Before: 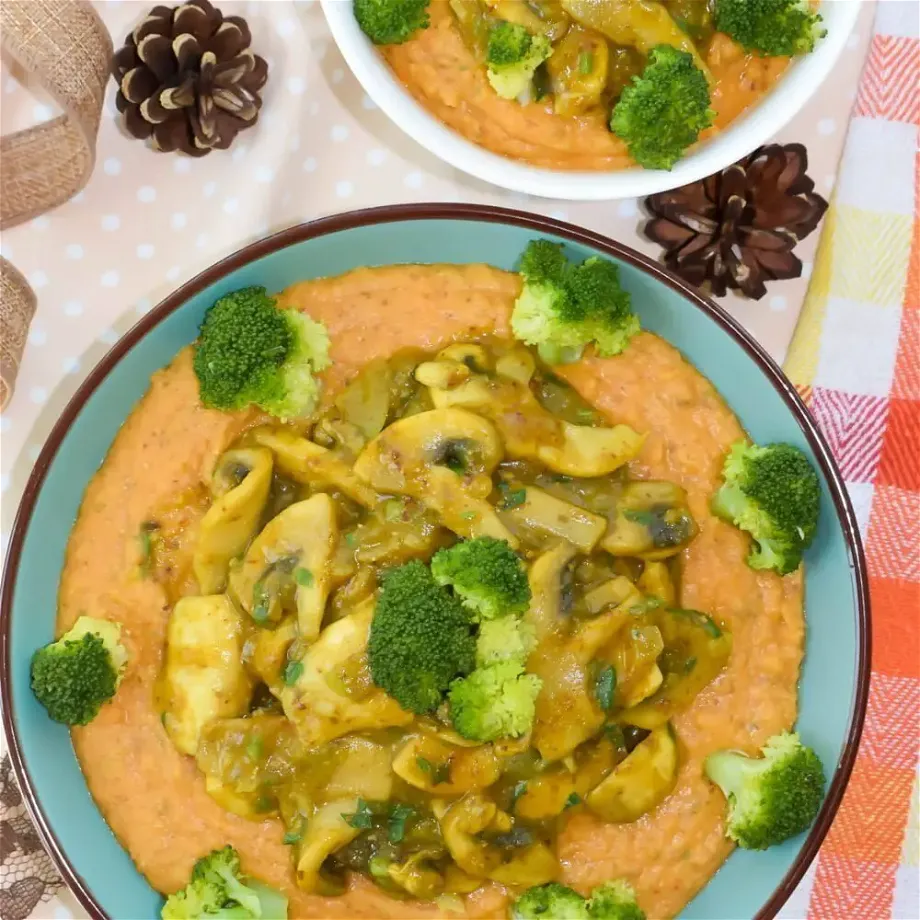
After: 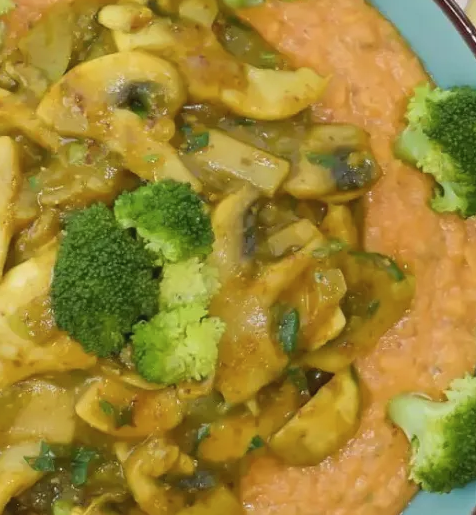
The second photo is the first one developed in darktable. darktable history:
contrast brightness saturation: contrast -0.08, brightness -0.04, saturation -0.11
crop: left 34.479%, top 38.822%, right 13.718%, bottom 5.172%
